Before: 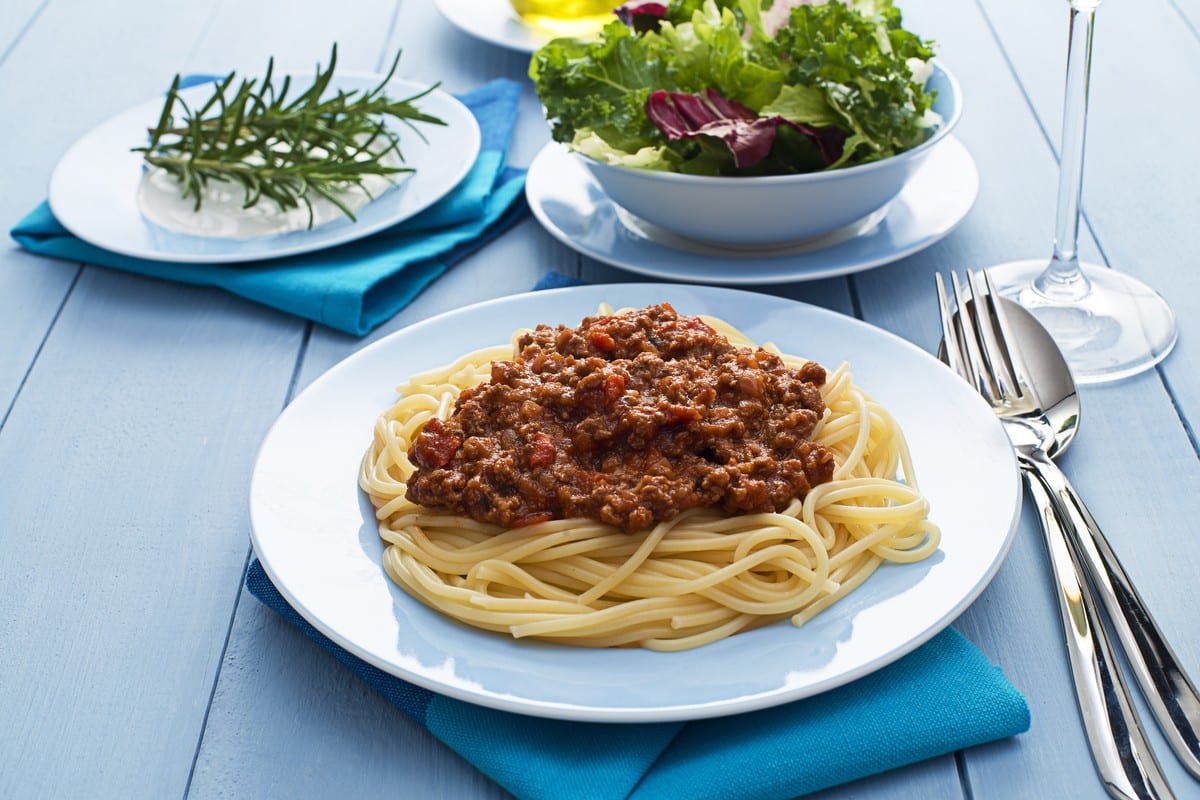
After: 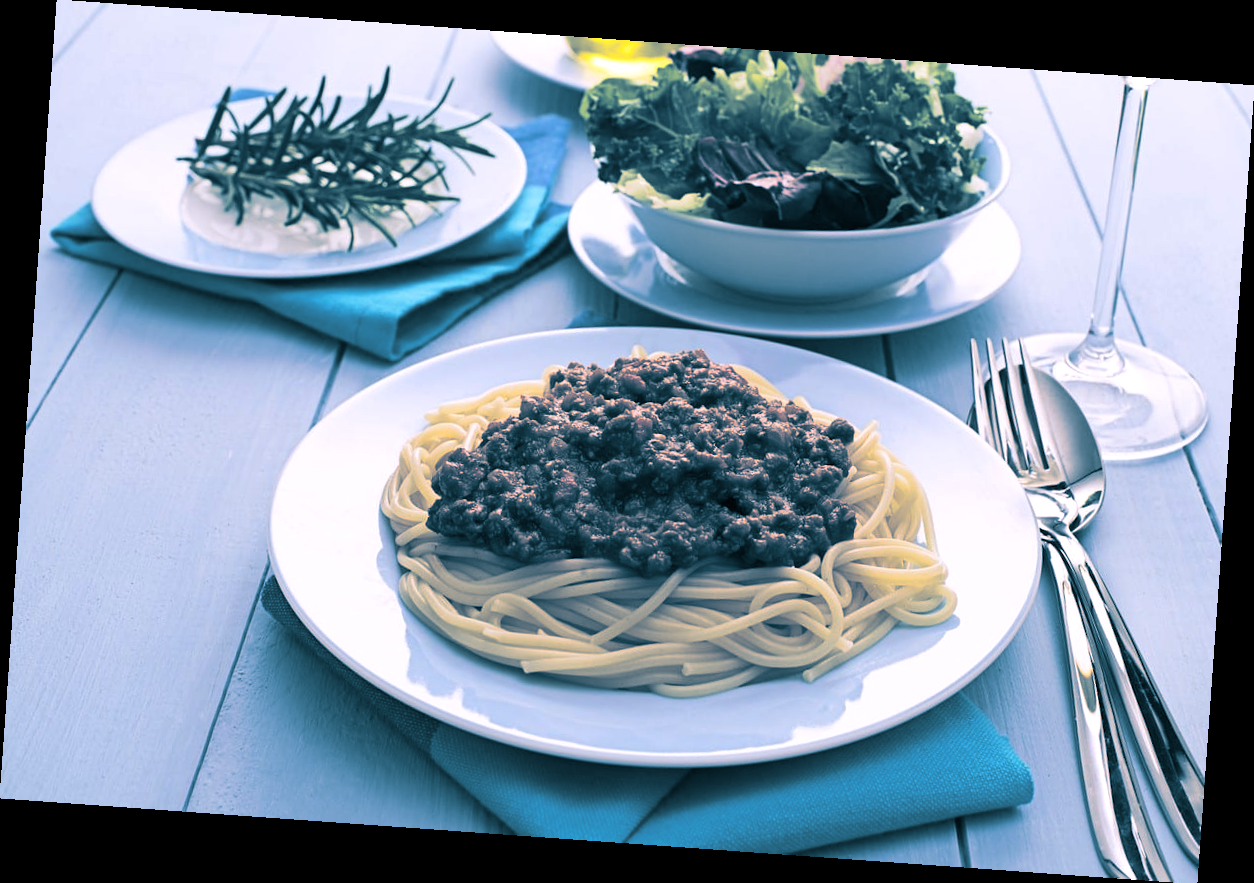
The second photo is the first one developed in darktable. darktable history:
rotate and perspective: rotation 4.1°, automatic cropping off
split-toning: shadows › hue 212.4°, balance -70
white balance: red 1.05, blue 1.072
